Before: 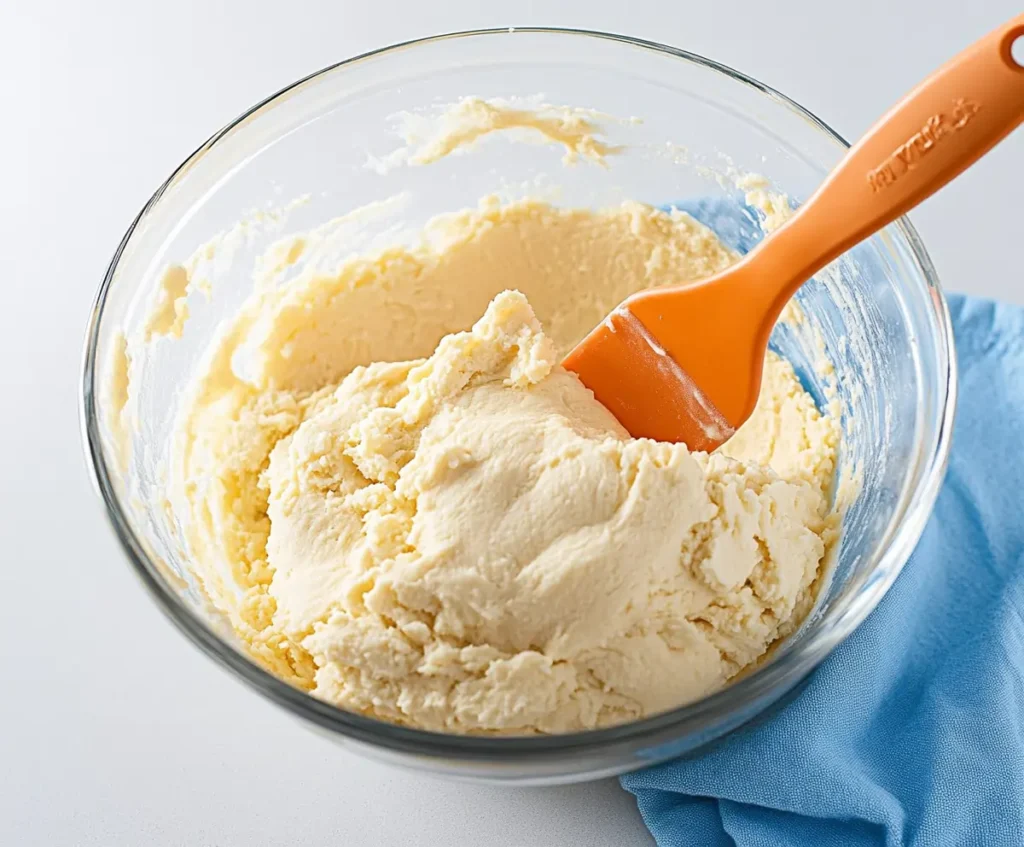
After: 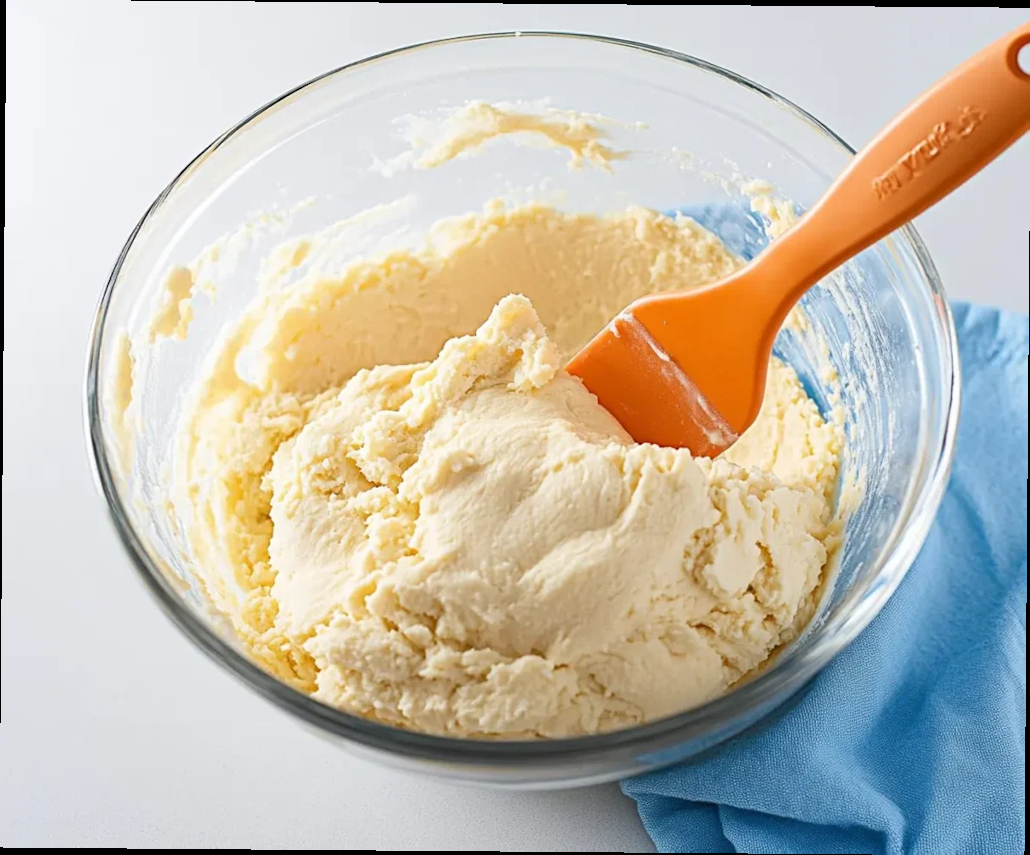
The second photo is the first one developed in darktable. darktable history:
crop and rotate: angle -0.462°
